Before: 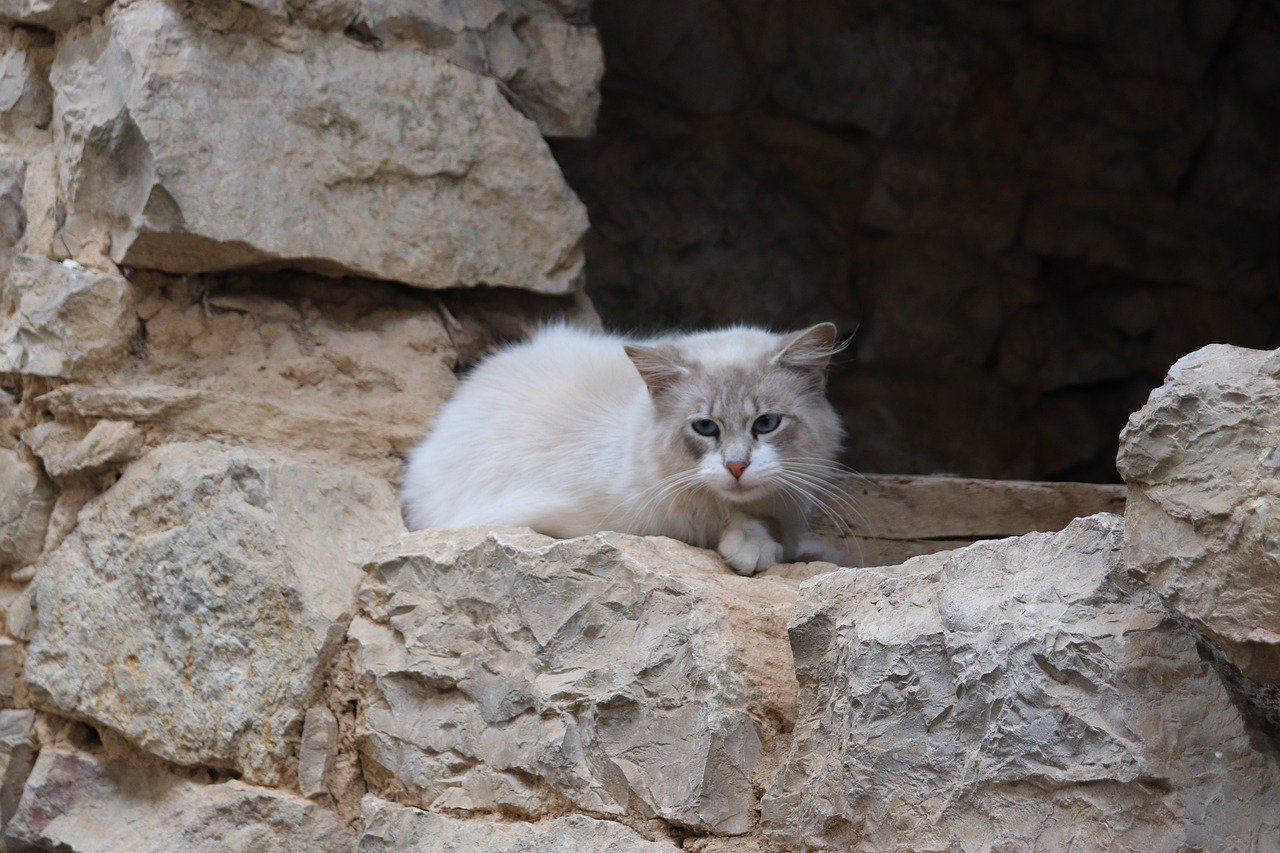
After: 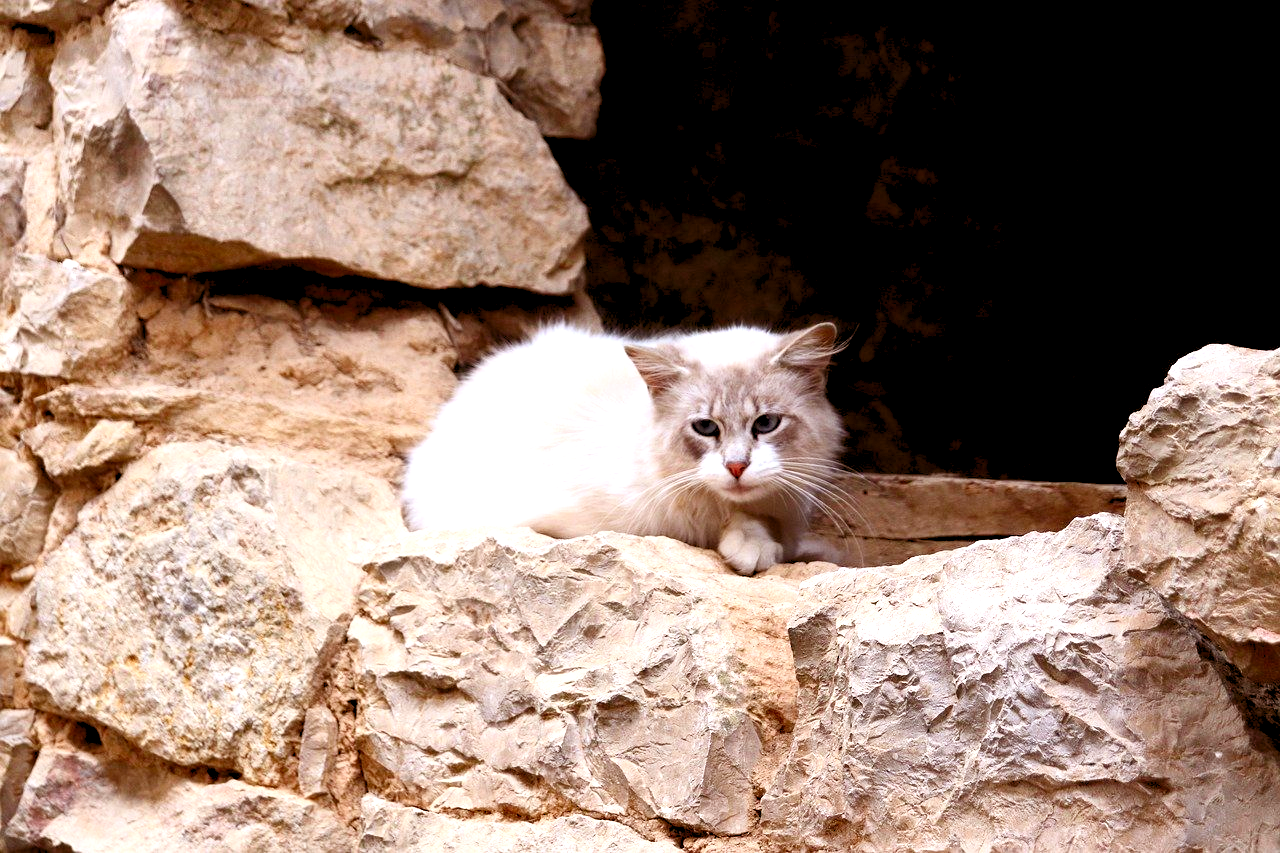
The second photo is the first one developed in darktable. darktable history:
levels: levels [0.036, 0.364, 0.827]
contrast brightness saturation: contrast 0.28
rgb levels: mode RGB, independent channels, levels [[0, 0.5, 1], [0, 0.521, 1], [0, 0.536, 1]]
